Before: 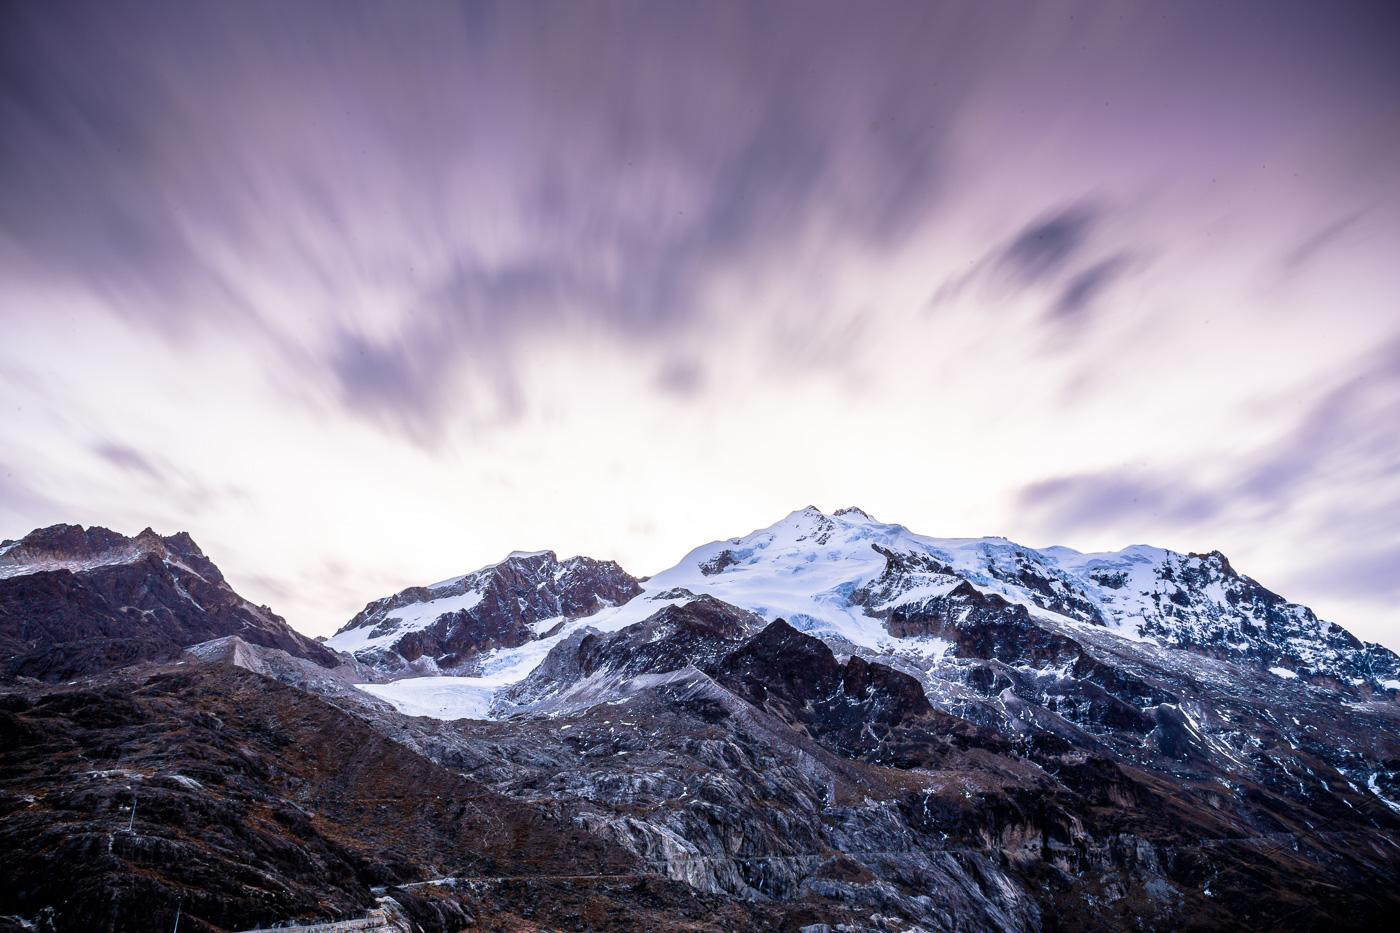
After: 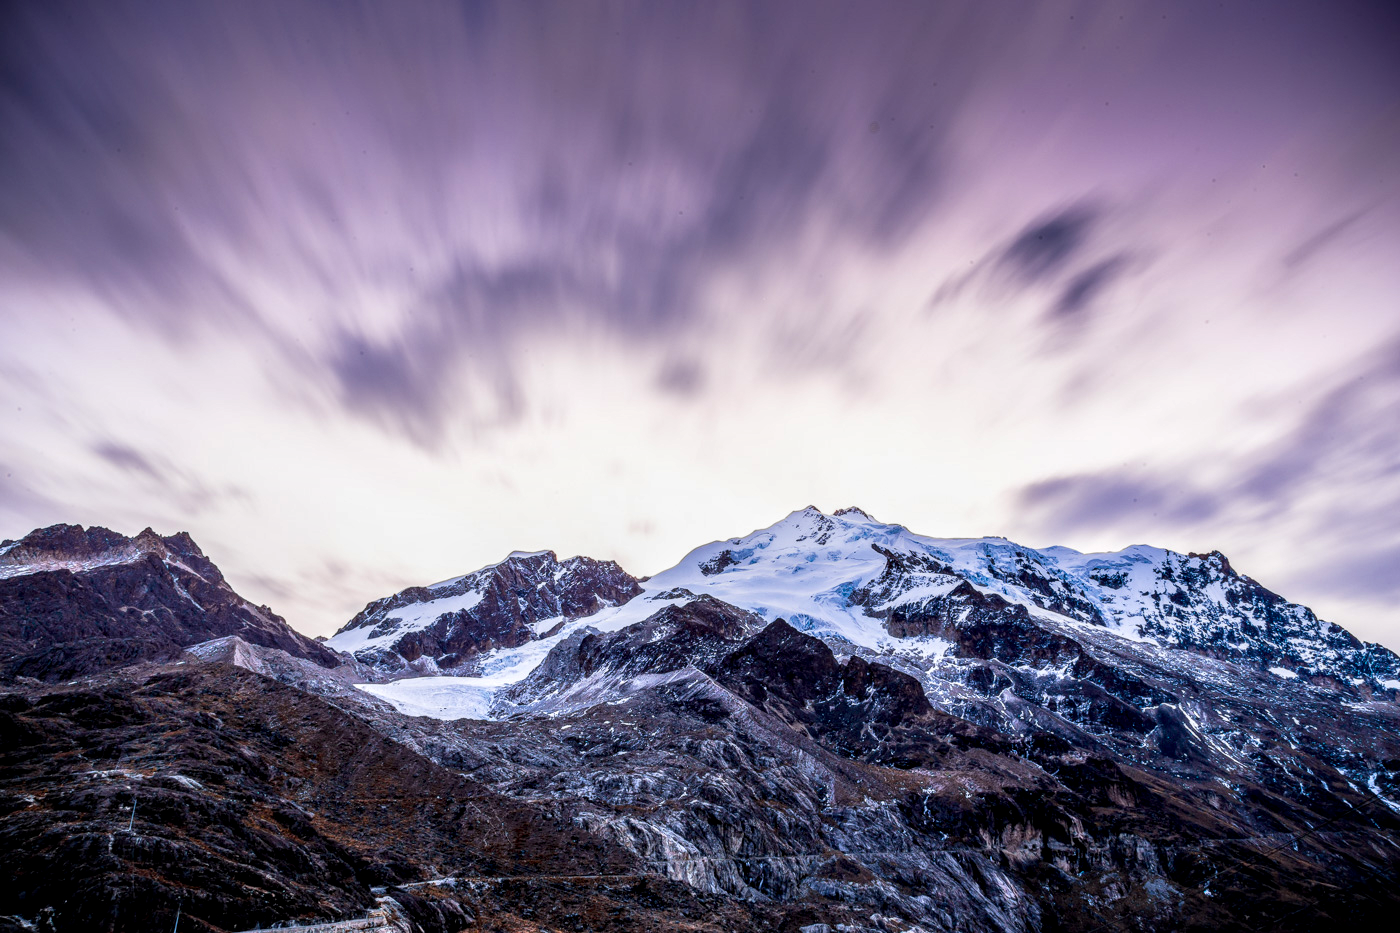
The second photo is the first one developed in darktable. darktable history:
local contrast: detail 150%
color balance rgb: perceptual saturation grading › global saturation 20%, global vibrance 20%
tone equalizer: on, module defaults
exposure: black level correction 0, exposure 1.45 EV, compensate exposure bias true, compensate highlight preservation false
